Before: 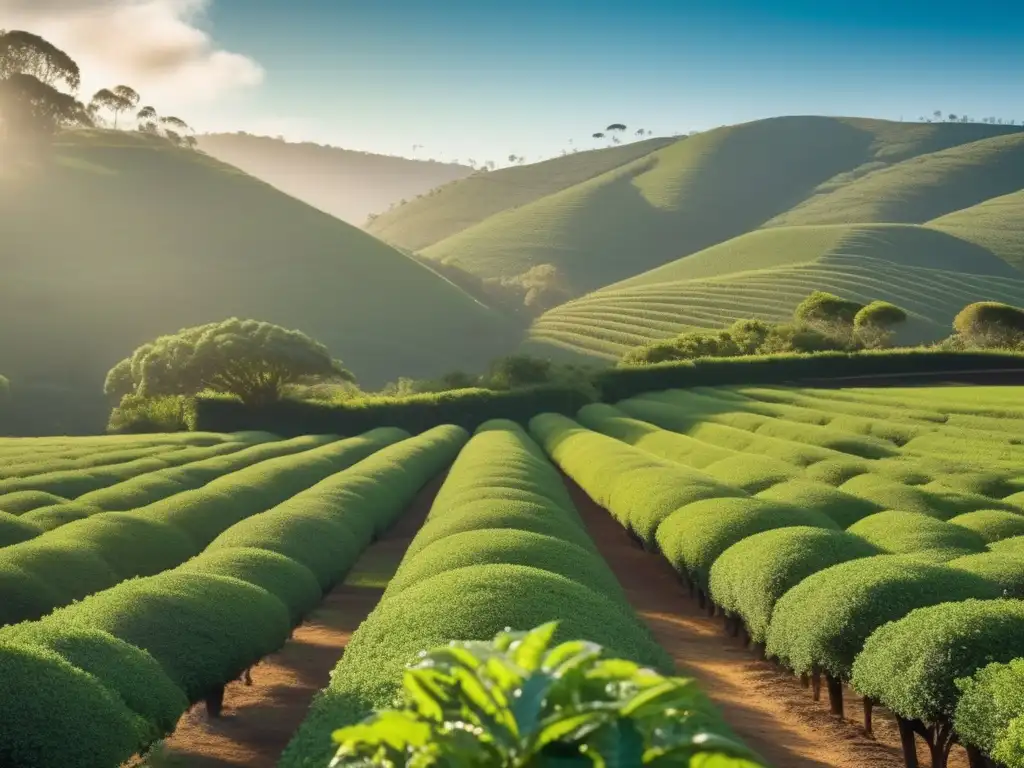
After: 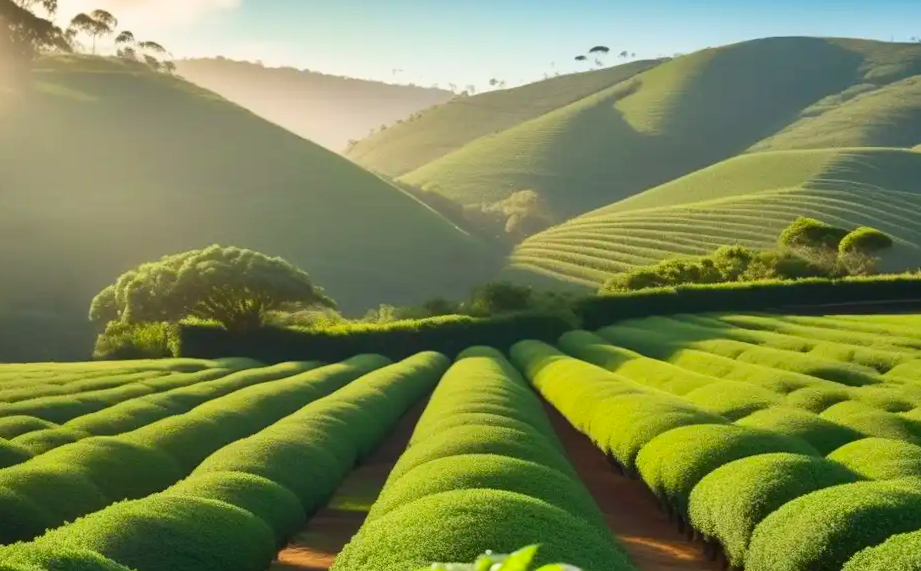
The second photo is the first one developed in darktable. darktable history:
contrast brightness saturation: contrast 0.16, saturation 0.32
crop and rotate: left 2.425%, top 11.305%, right 9.6%, bottom 15.08%
rotate and perspective: lens shift (vertical) 0.048, lens shift (horizontal) -0.024, automatic cropping off
